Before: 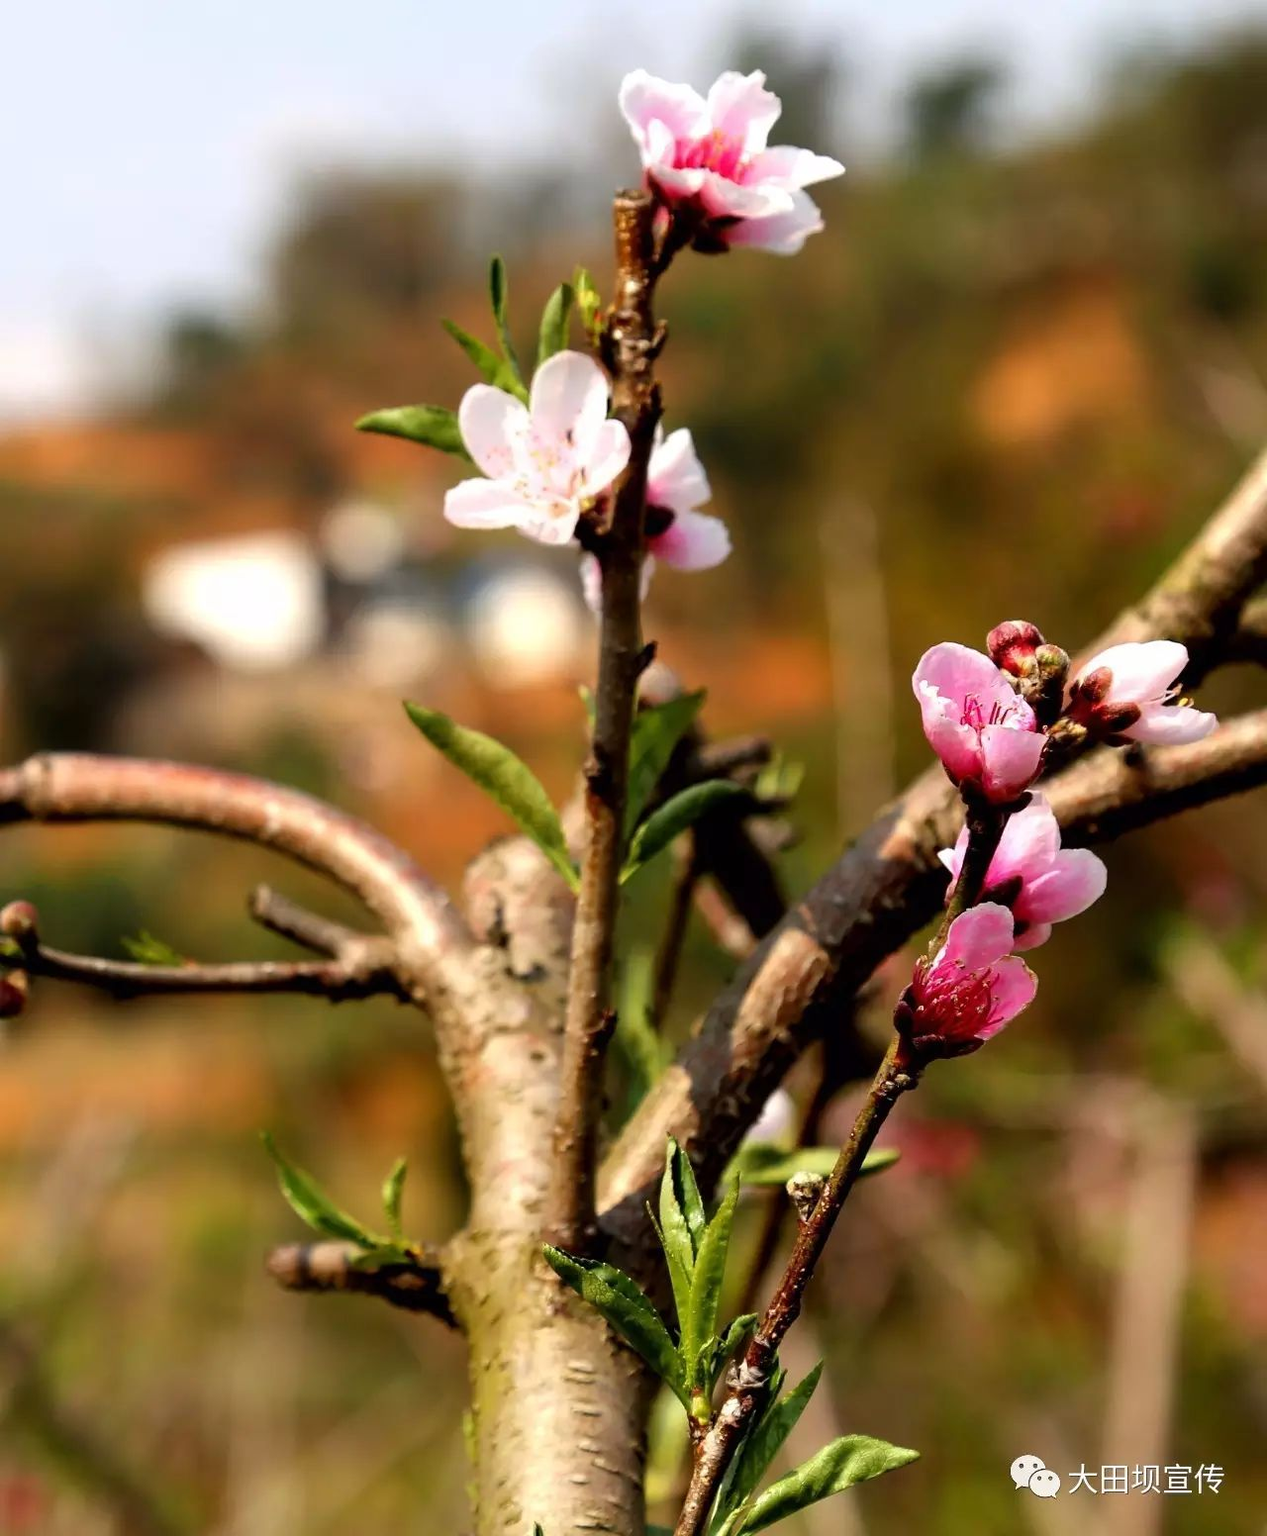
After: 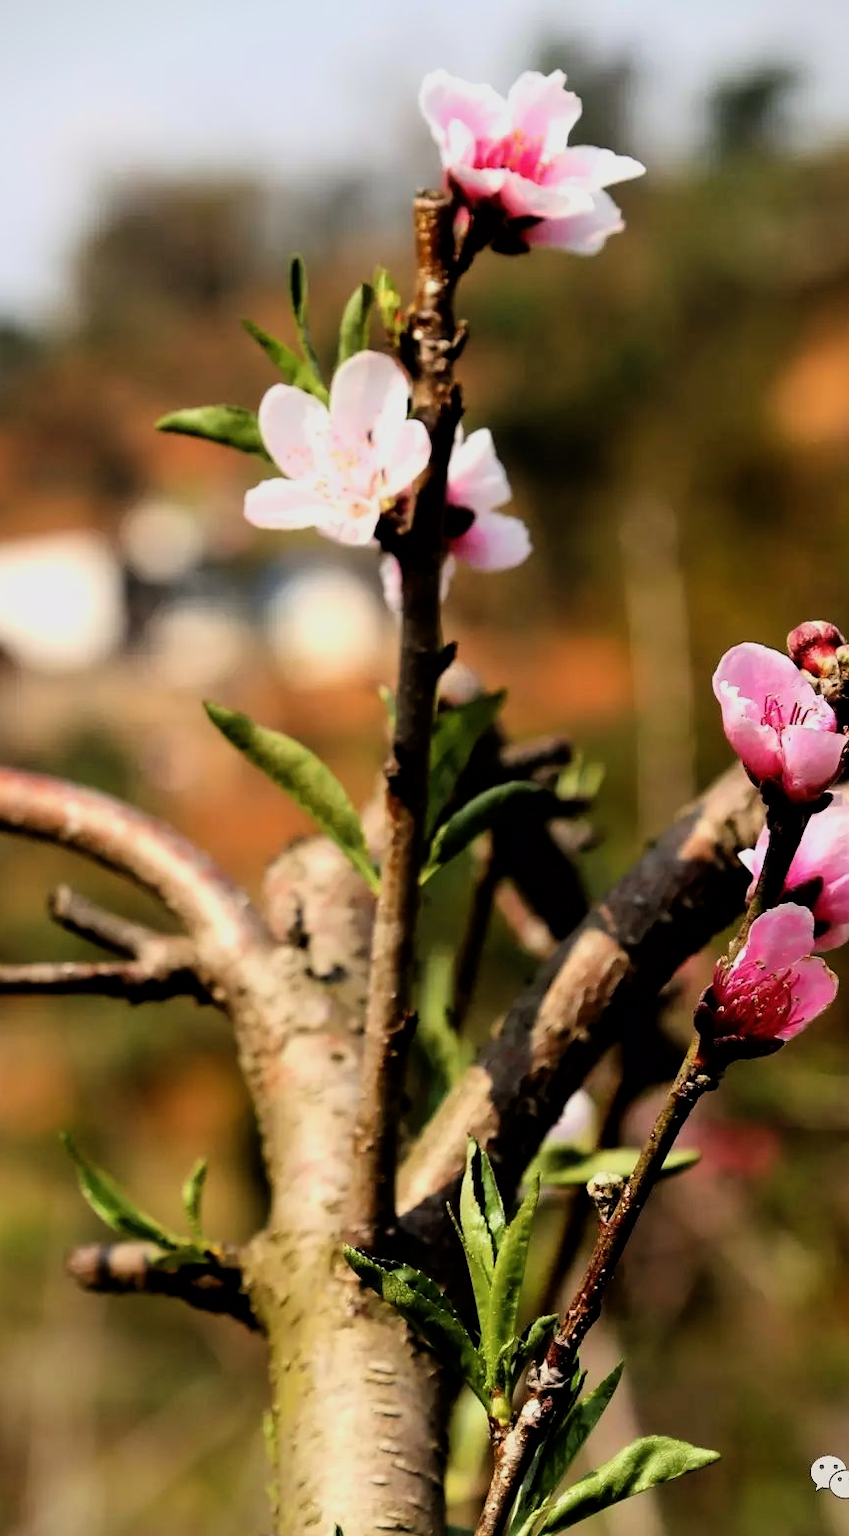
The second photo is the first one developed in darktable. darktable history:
exposure: exposure -0.11 EV, compensate highlight preservation false
crop and rotate: left 15.82%, right 17.071%
vignetting: fall-off start 100.29%
shadows and highlights: shadows -12.45, white point adjustment 3.95, highlights 27.21, highlights color adjustment 0.038%
filmic rgb: black relative exposure -7.65 EV, white relative exposure 4.56 EV, hardness 3.61, contrast 1.239, color science v6 (2022)
